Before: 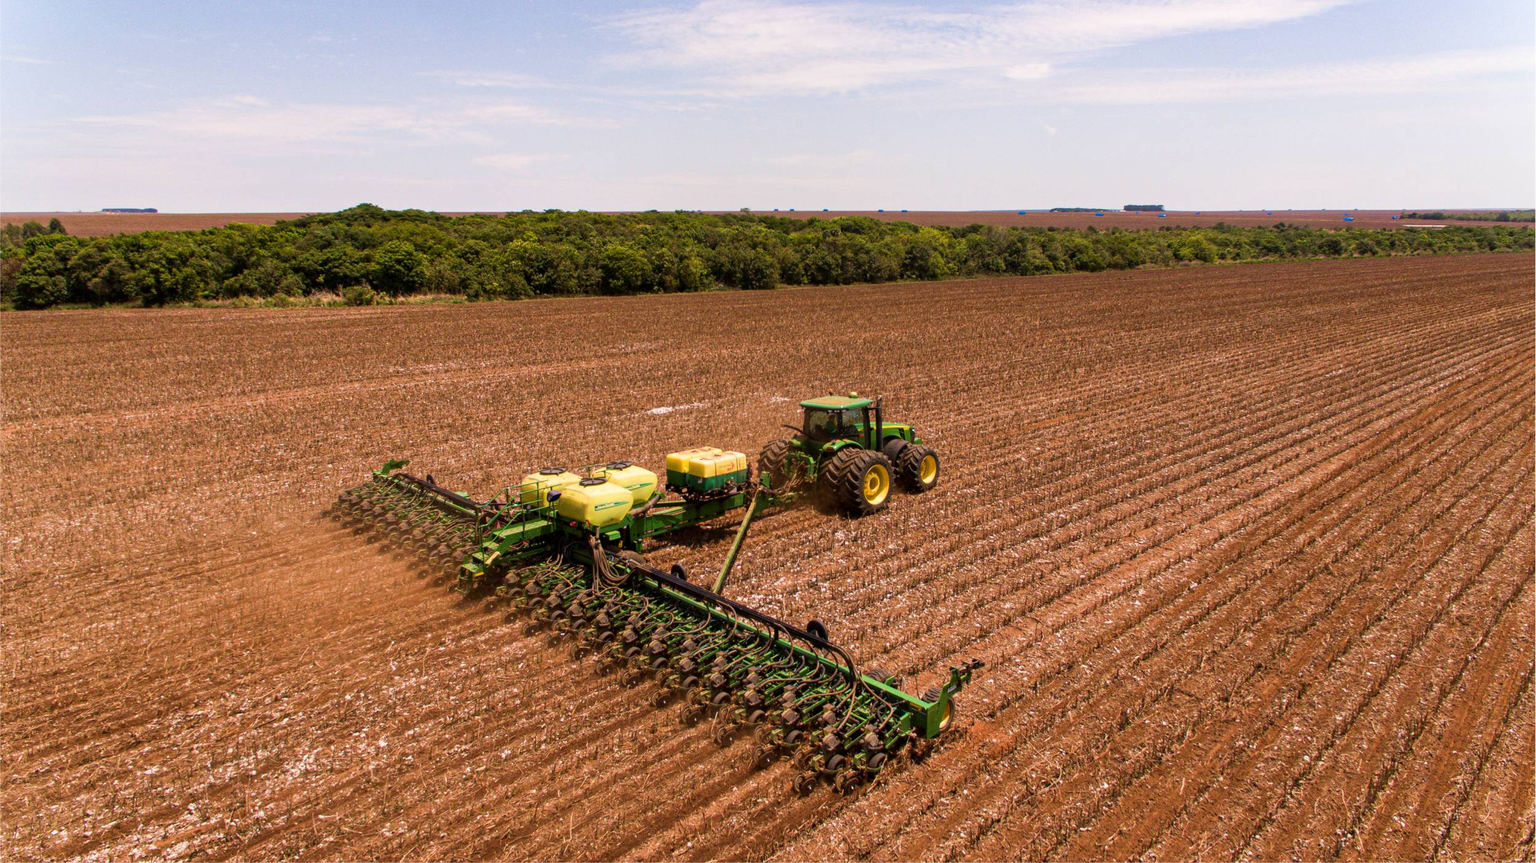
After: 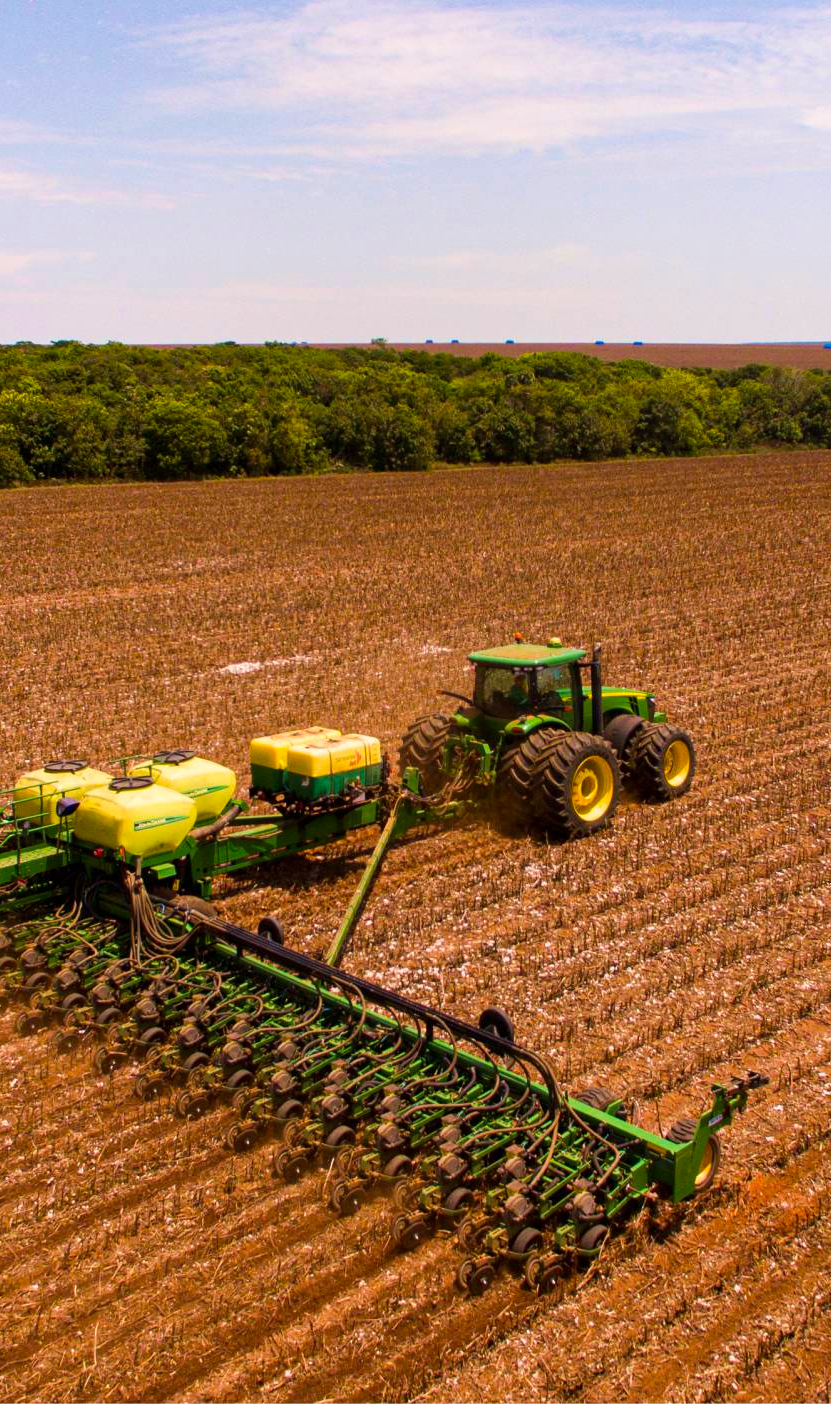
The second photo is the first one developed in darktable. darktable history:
crop: left 33.36%, right 33.36%
velvia: on, module defaults
color balance: output saturation 120%
